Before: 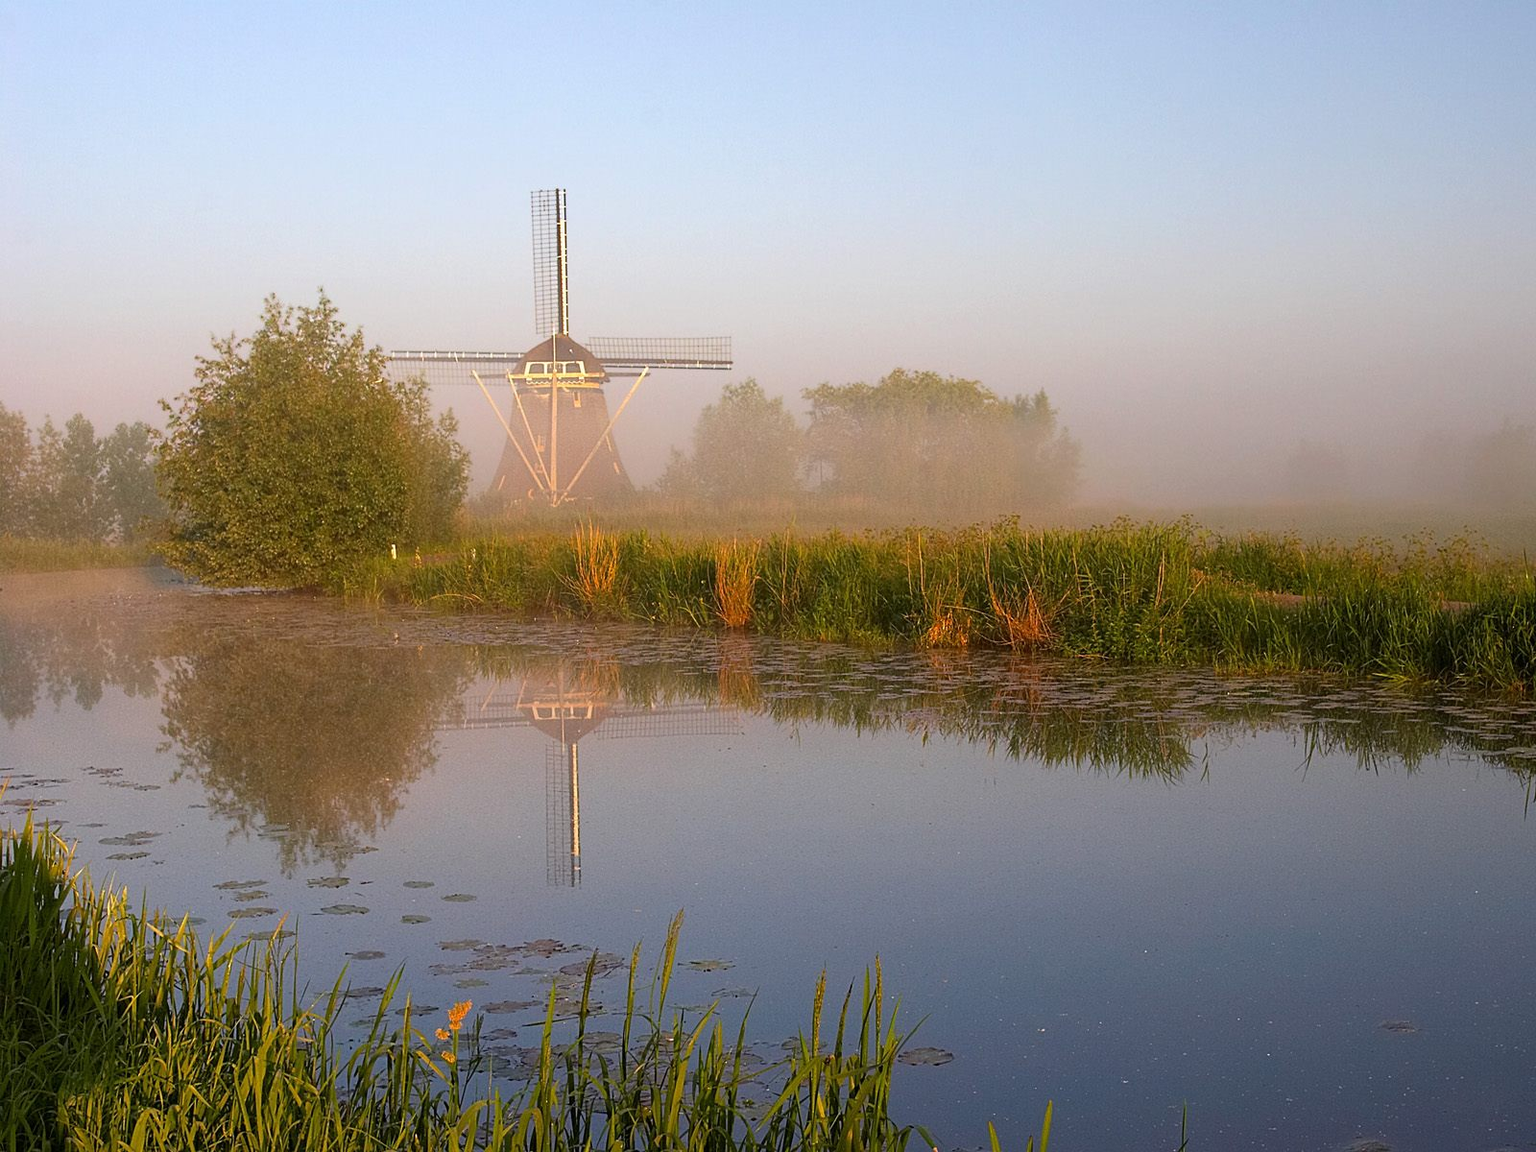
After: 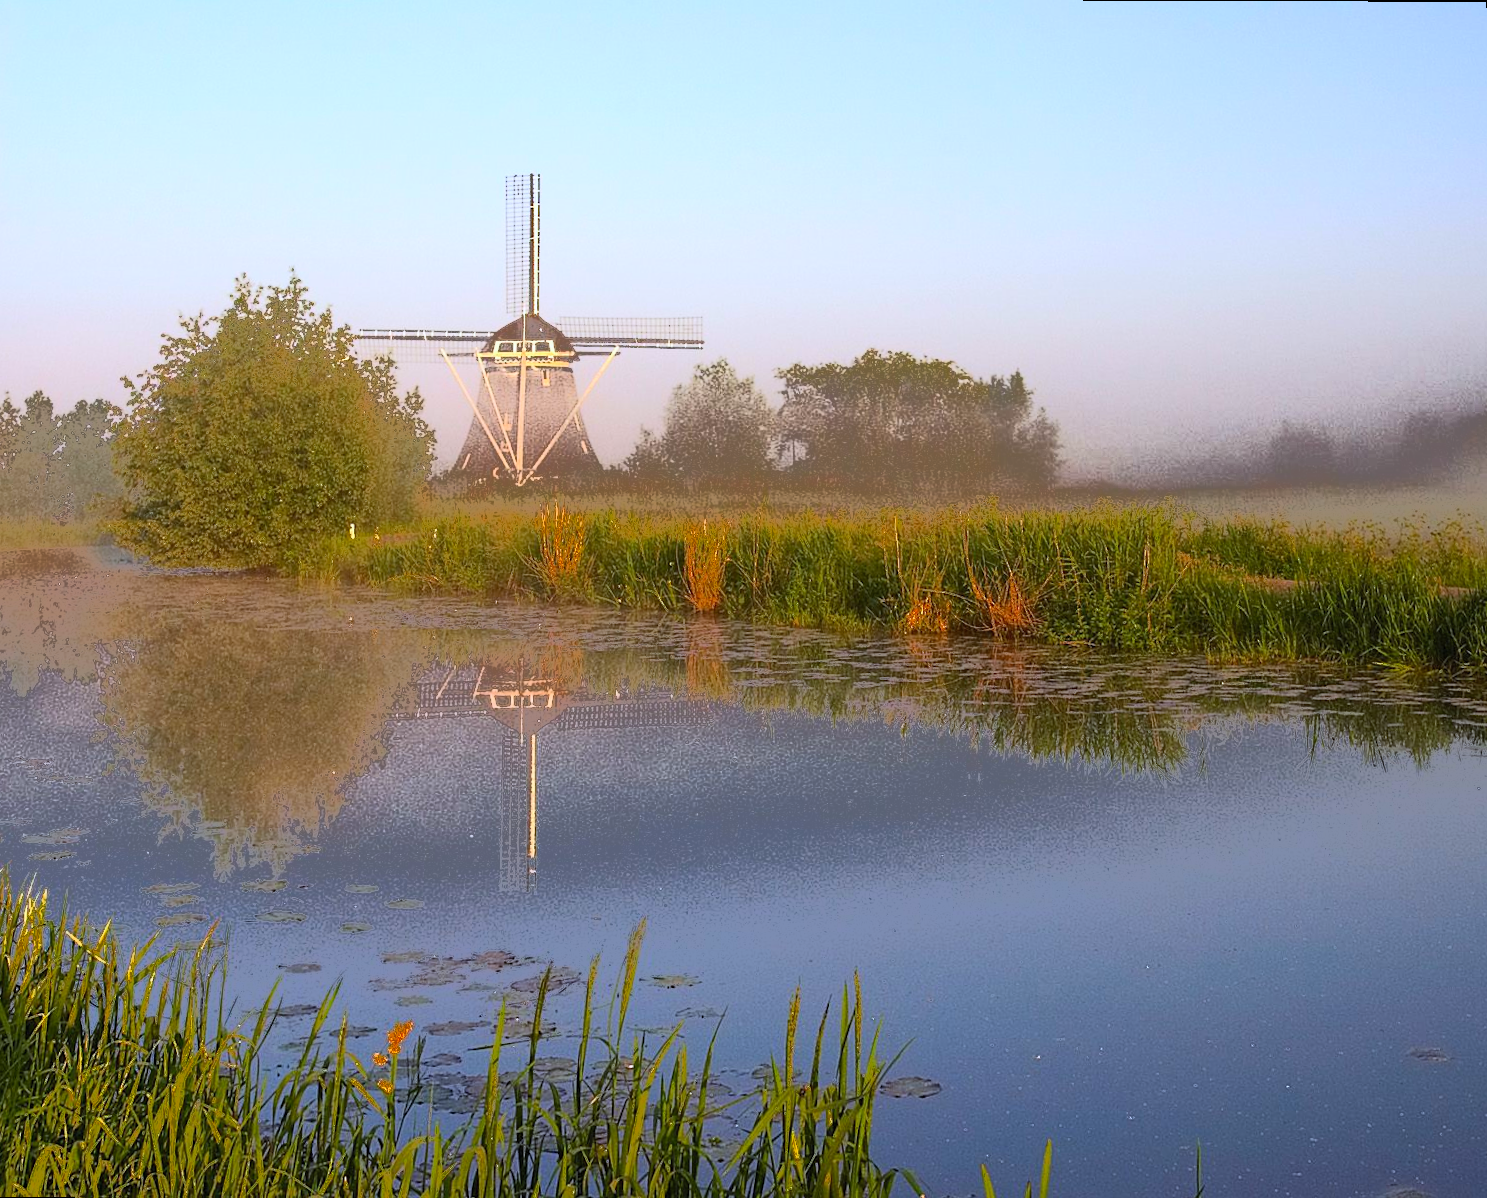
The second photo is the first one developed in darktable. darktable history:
white balance: red 0.954, blue 1.079
rotate and perspective: rotation 0.215°, lens shift (vertical) -0.139, crop left 0.069, crop right 0.939, crop top 0.002, crop bottom 0.996
fill light: exposure -0.73 EV, center 0.69, width 2.2
contrast brightness saturation: contrast 0.2, brightness 0.16, saturation 0.22
